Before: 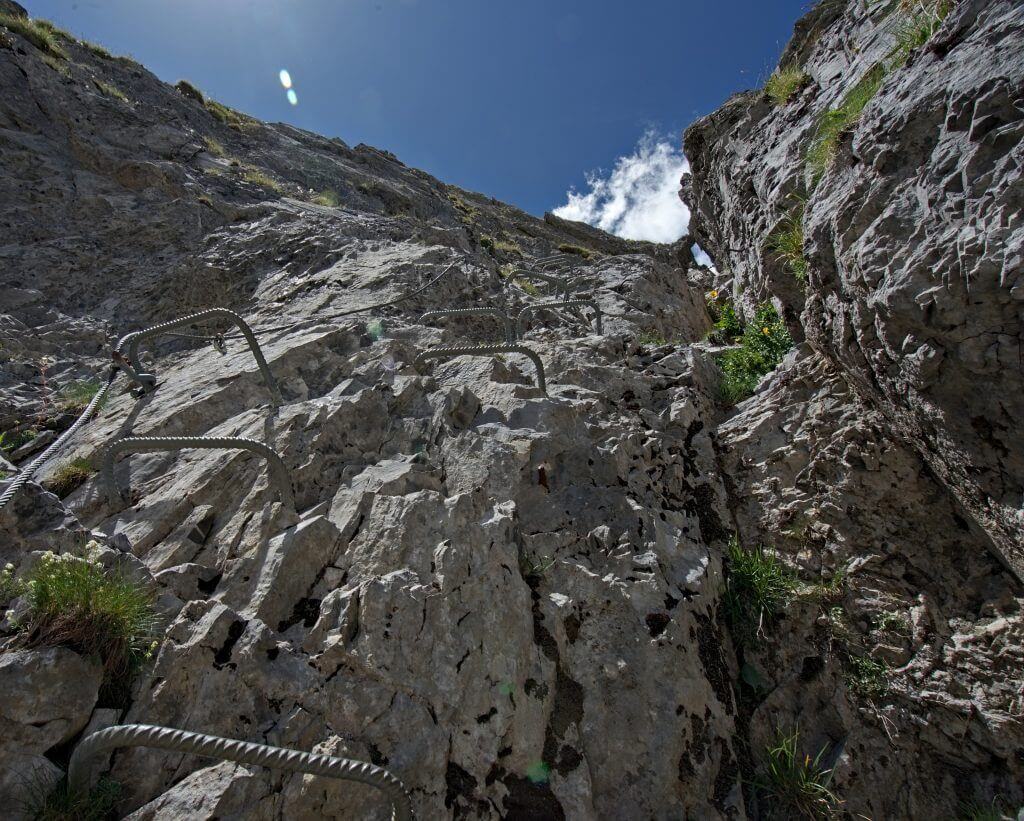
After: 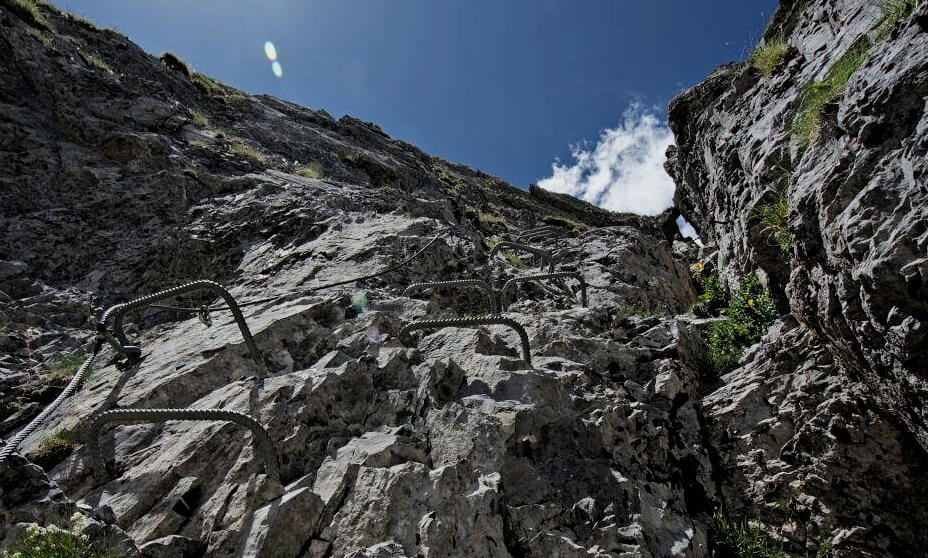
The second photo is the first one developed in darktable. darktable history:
crop: left 1.509%, top 3.452%, right 7.696%, bottom 28.452%
white balance: red 1, blue 1
filmic rgb: black relative exposure -5 EV, white relative exposure 3.5 EV, hardness 3.19, contrast 1.2, highlights saturation mix -30%
